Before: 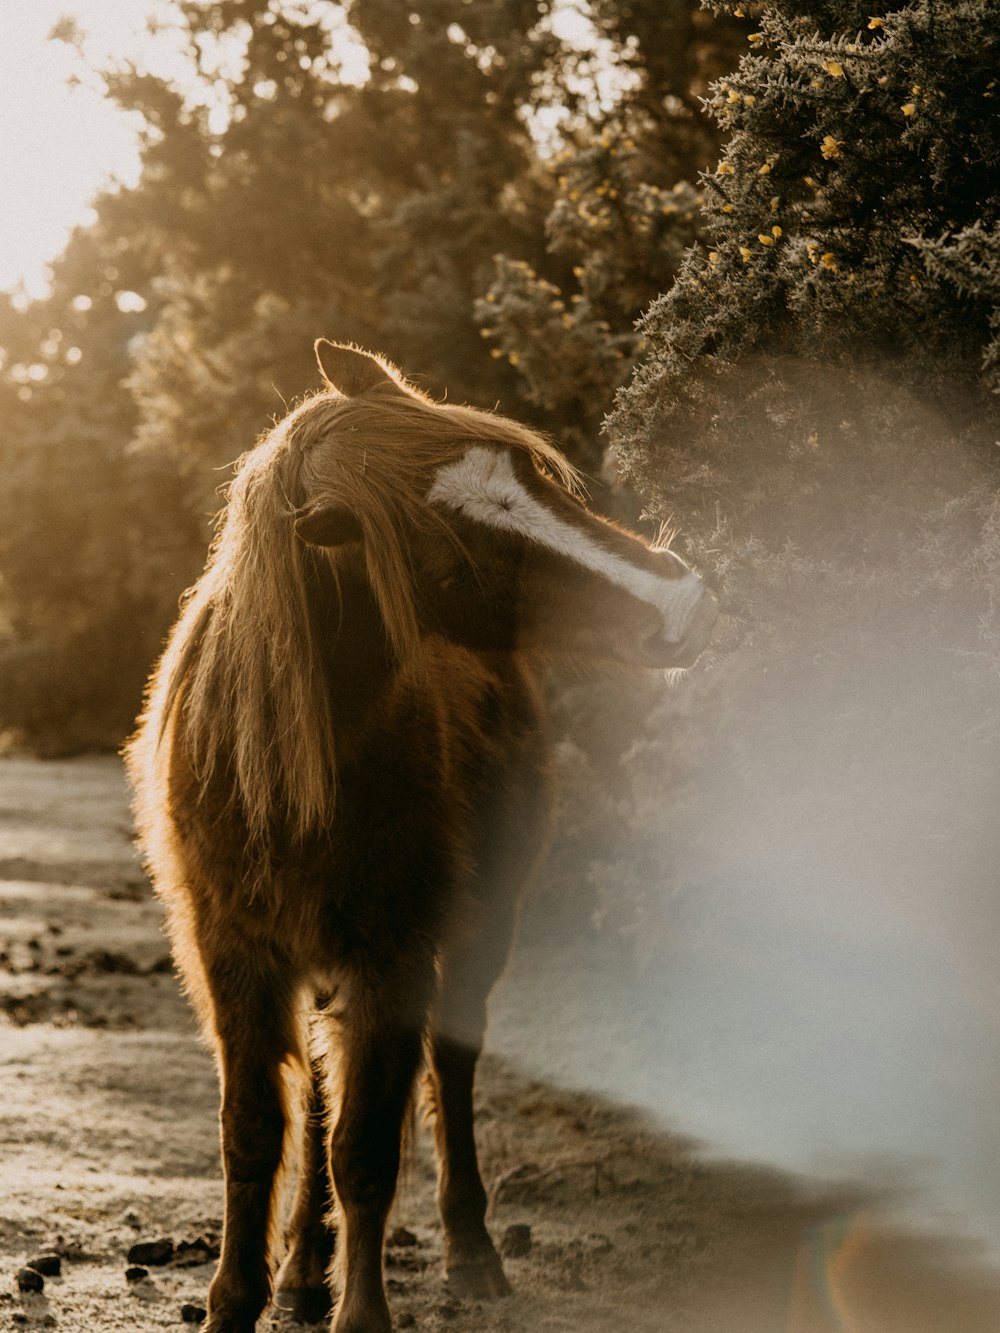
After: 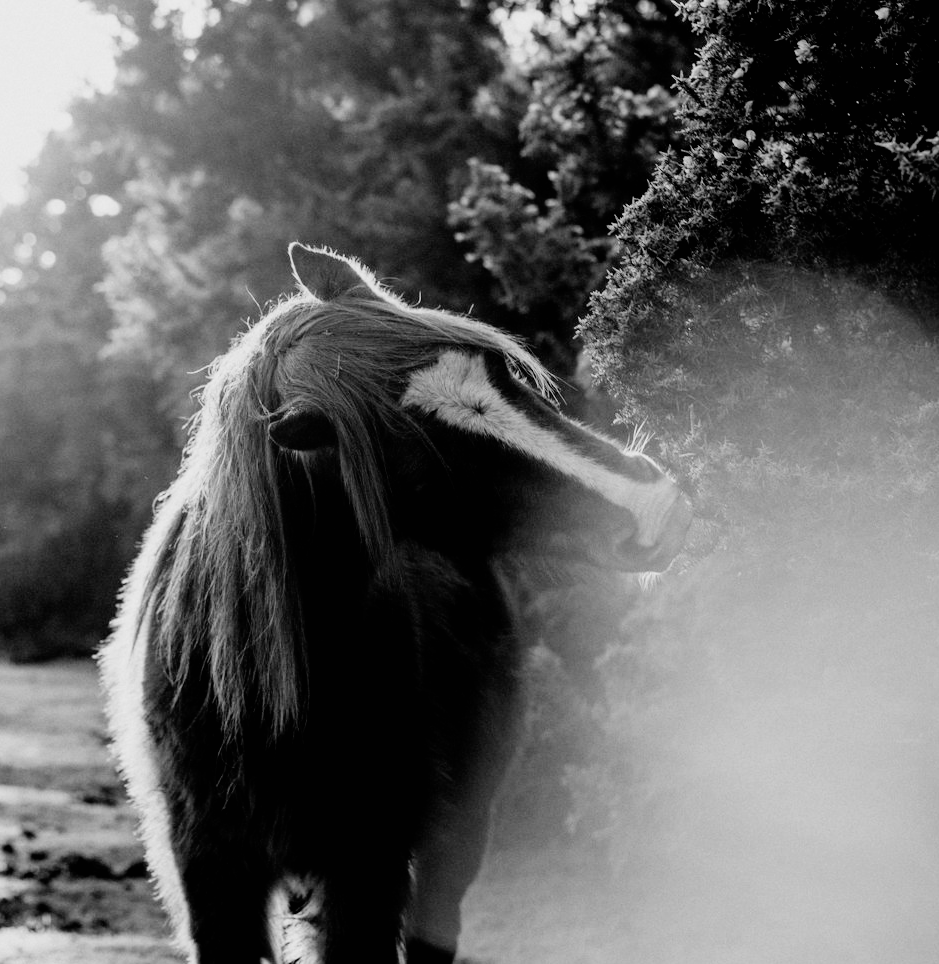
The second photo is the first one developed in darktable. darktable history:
filmic rgb: black relative exposure -5.05 EV, white relative exposure 3.96 EV, hardness 2.88, contrast 1.406, highlights saturation mix -30.28%, add noise in highlights 0.001, preserve chrominance no, color science v3 (2019), use custom middle-gray values true, contrast in highlights soft
color zones: curves: ch1 [(0, -0.394) (0.143, -0.394) (0.286, -0.394) (0.429, -0.392) (0.571, -0.391) (0.714, -0.391) (0.857, -0.391) (1, -0.394)]
tone equalizer: -8 EV -0.378 EV, -7 EV -0.416 EV, -6 EV -0.362 EV, -5 EV -0.246 EV, -3 EV 0.188 EV, -2 EV 0.332 EV, -1 EV 0.379 EV, +0 EV 0.397 EV
crop: left 2.639%, top 7.253%, right 3.419%, bottom 20.355%
